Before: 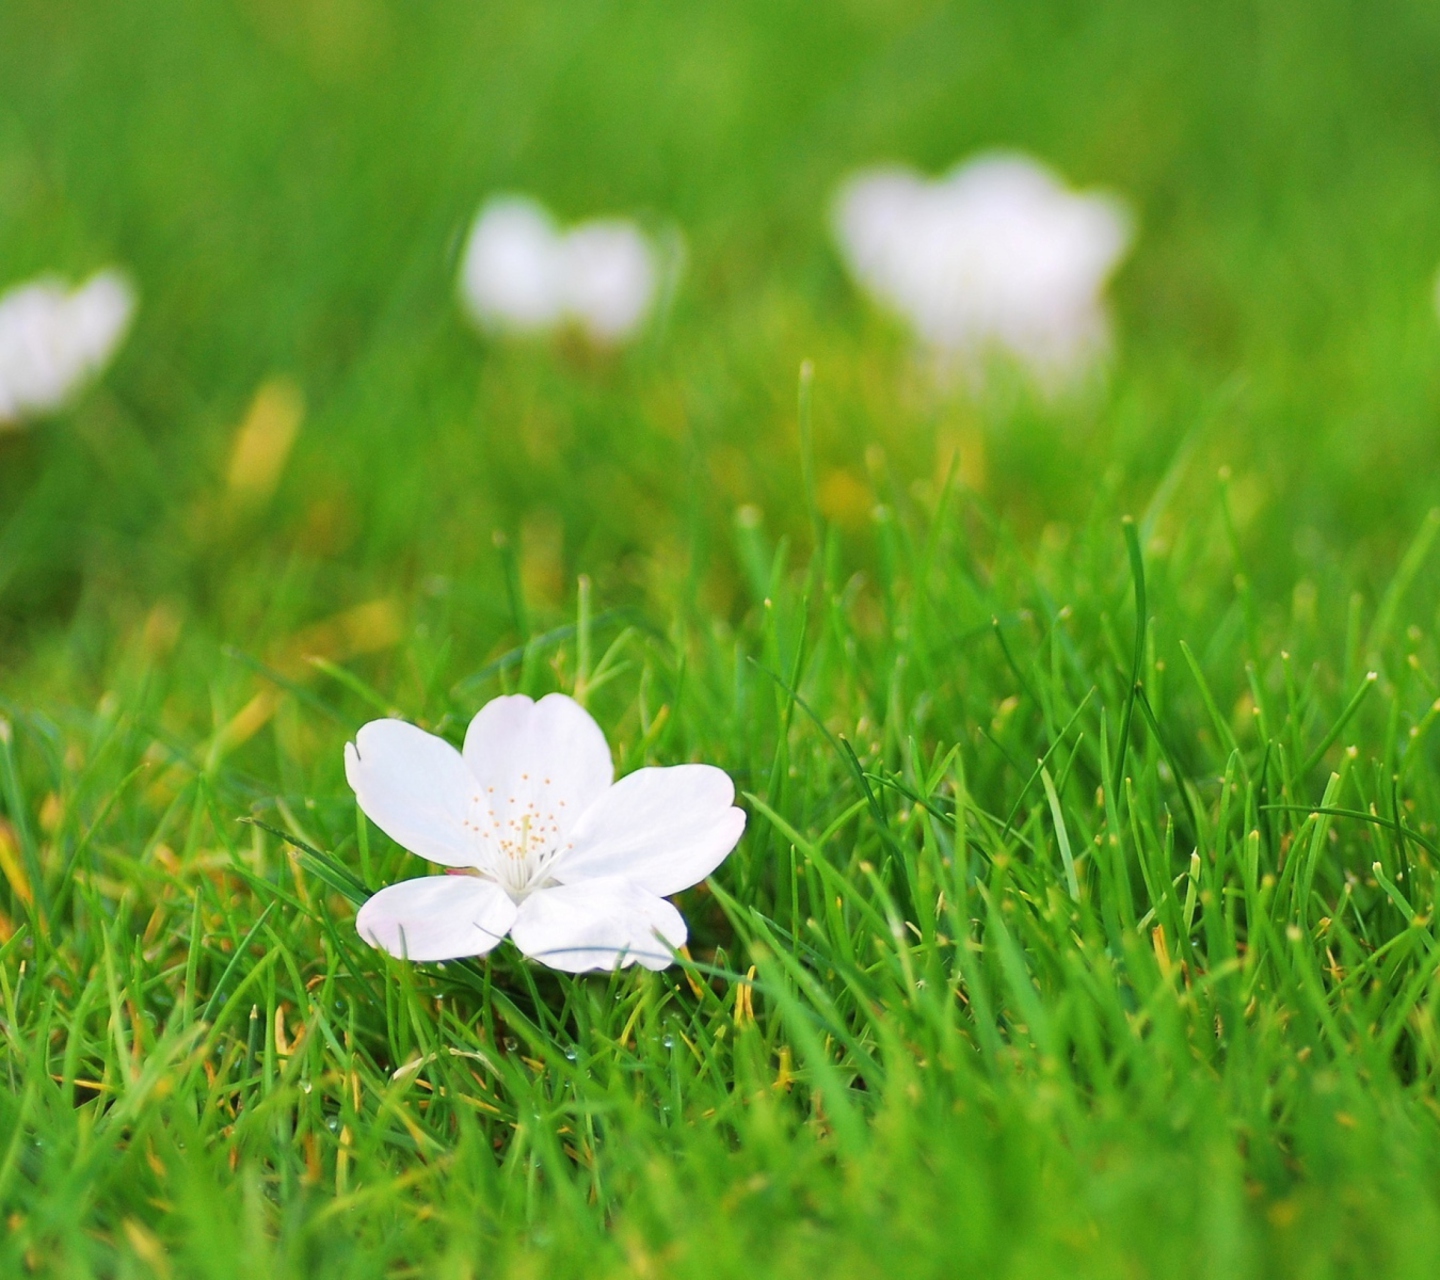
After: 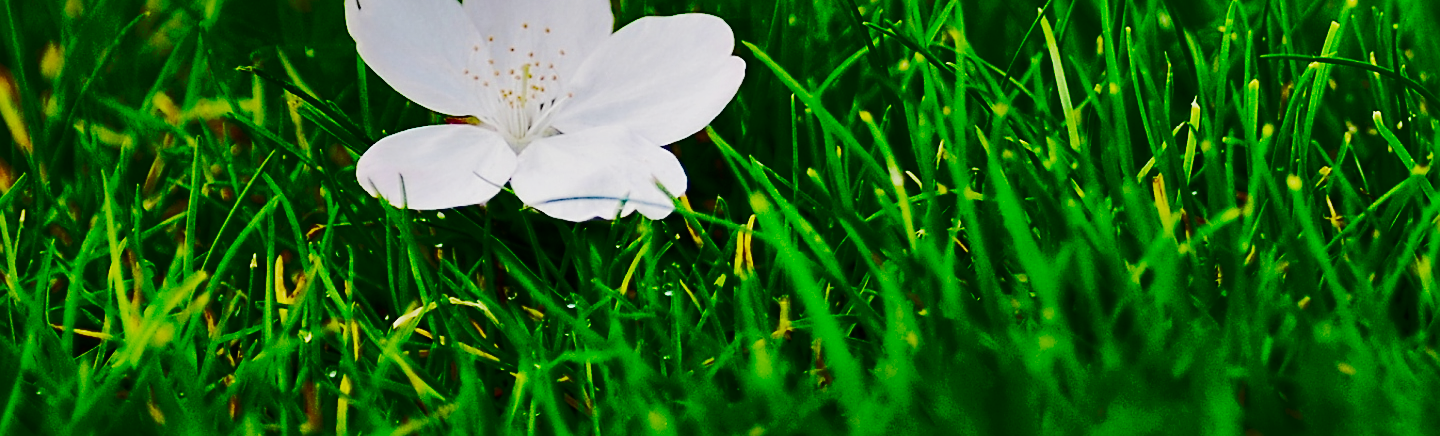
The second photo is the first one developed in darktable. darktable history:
crop and rotate: top 58.677%, bottom 7.207%
sharpen: on, module defaults
tone equalizer: -8 EV -0.408 EV, -7 EV -0.396 EV, -6 EV -0.313 EV, -5 EV -0.21 EV, -3 EV 0.2 EV, -2 EV 0.337 EV, -1 EV 0.372 EV, +0 EV 0.431 EV
base curve: curves: ch0 [(0, 0) (0.028, 0.03) (0.121, 0.232) (0.46, 0.748) (0.859, 0.968) (1, 1)], preserve colors none
shadows and highlights: radius 124.58, shadows 99.76, white point adjustment -3.06, highlights -99.97, soften with gaussian
contrast brightness saturation: contrast 0.2, brightness 0.163, saturation 0.222
